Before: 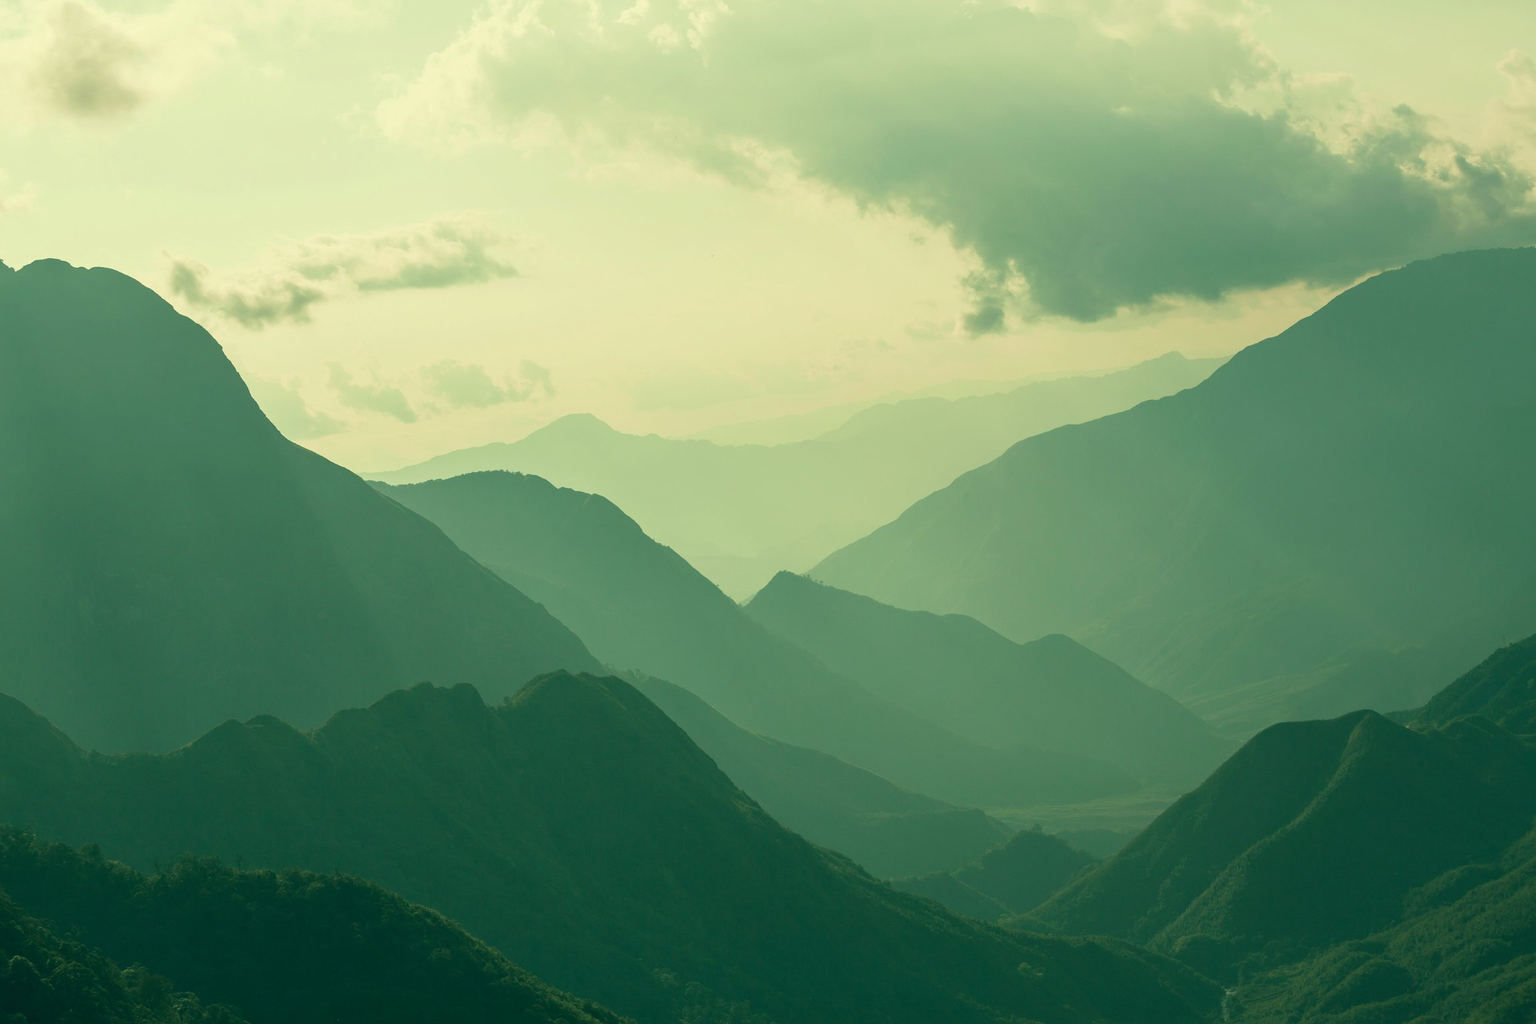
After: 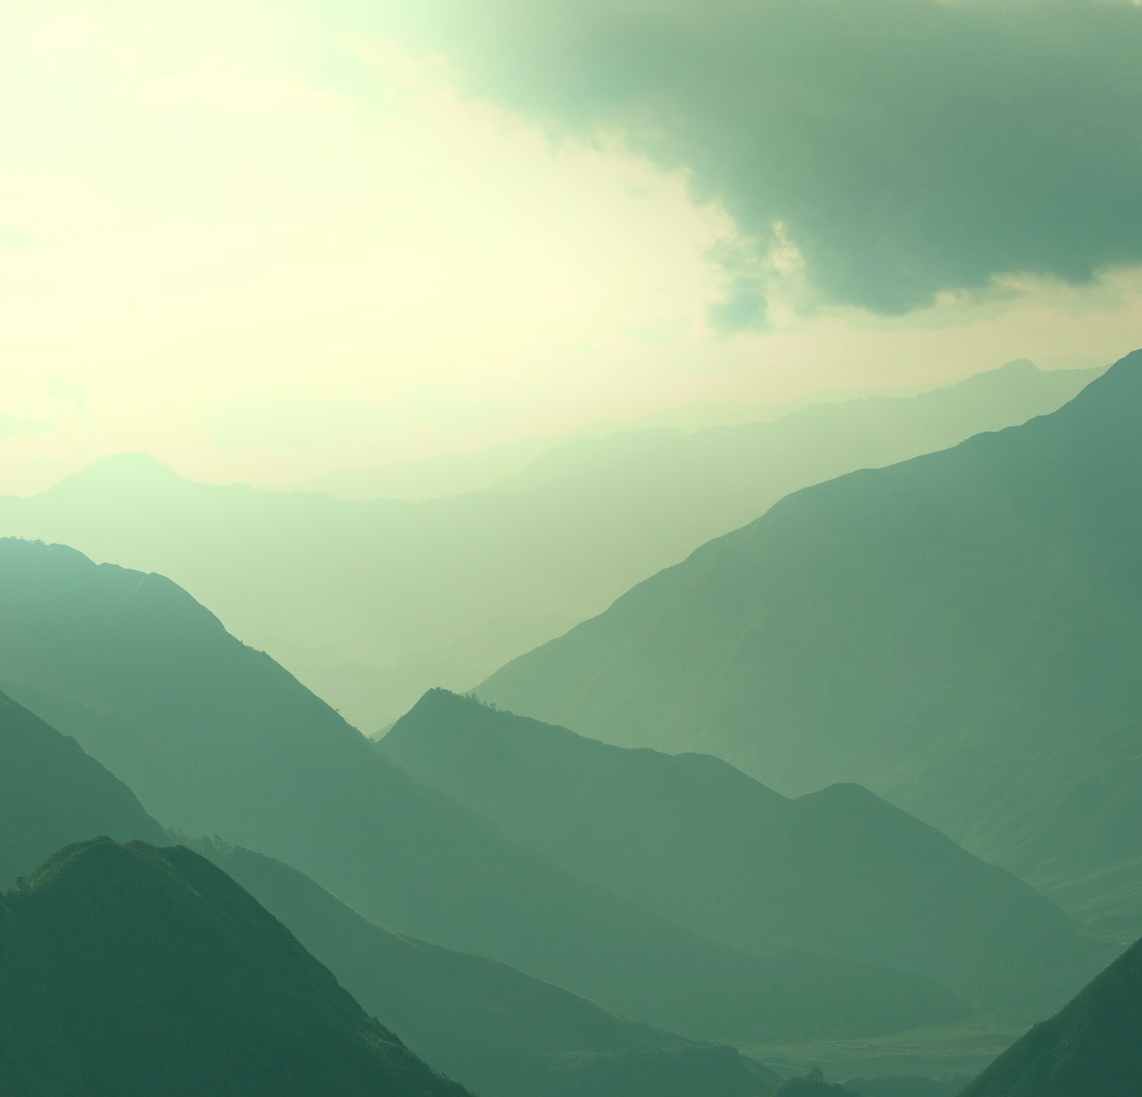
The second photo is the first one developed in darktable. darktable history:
crop: left 32.075%, top 10.976%, right 18.355%, bottom 17.596%
exposure: black level correction -0.014, exposure -0.193 EV, compensate highlight preservation false
bloom: on, module defaults
color calibration: illuminant as shot in camera, x 0.358, y 0.373, temperature 4628.91 K
filmic rgb: black relative exposure -16 EV, white relative exposure 2.93 EV, hardness 10.04, color science v6 (2022)
